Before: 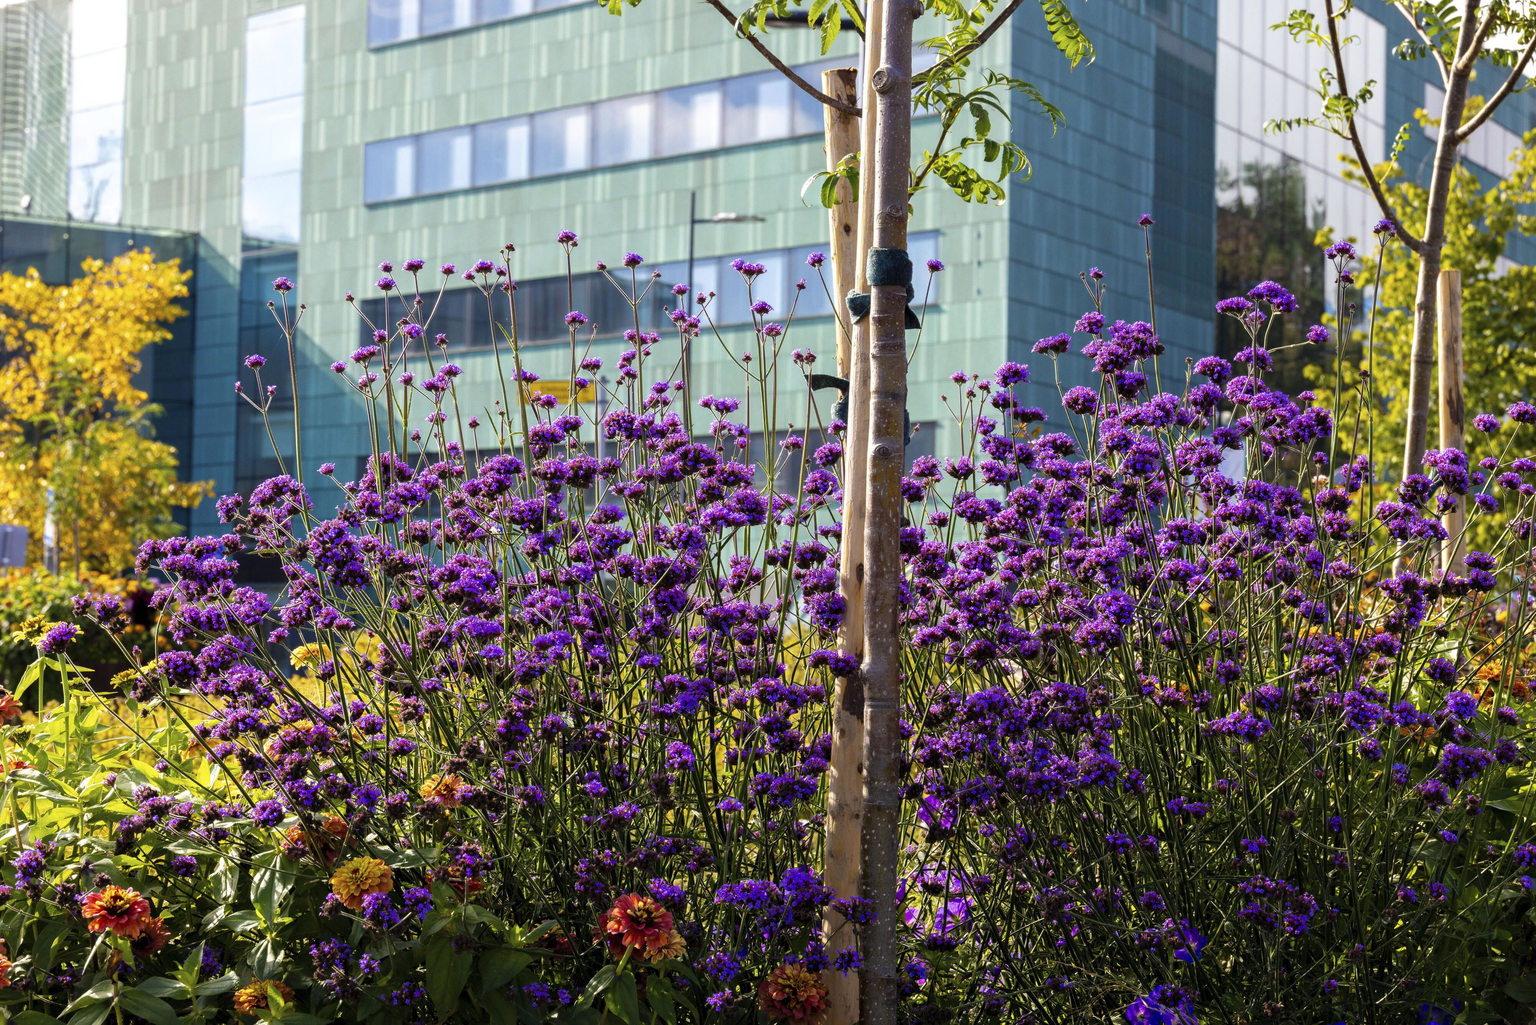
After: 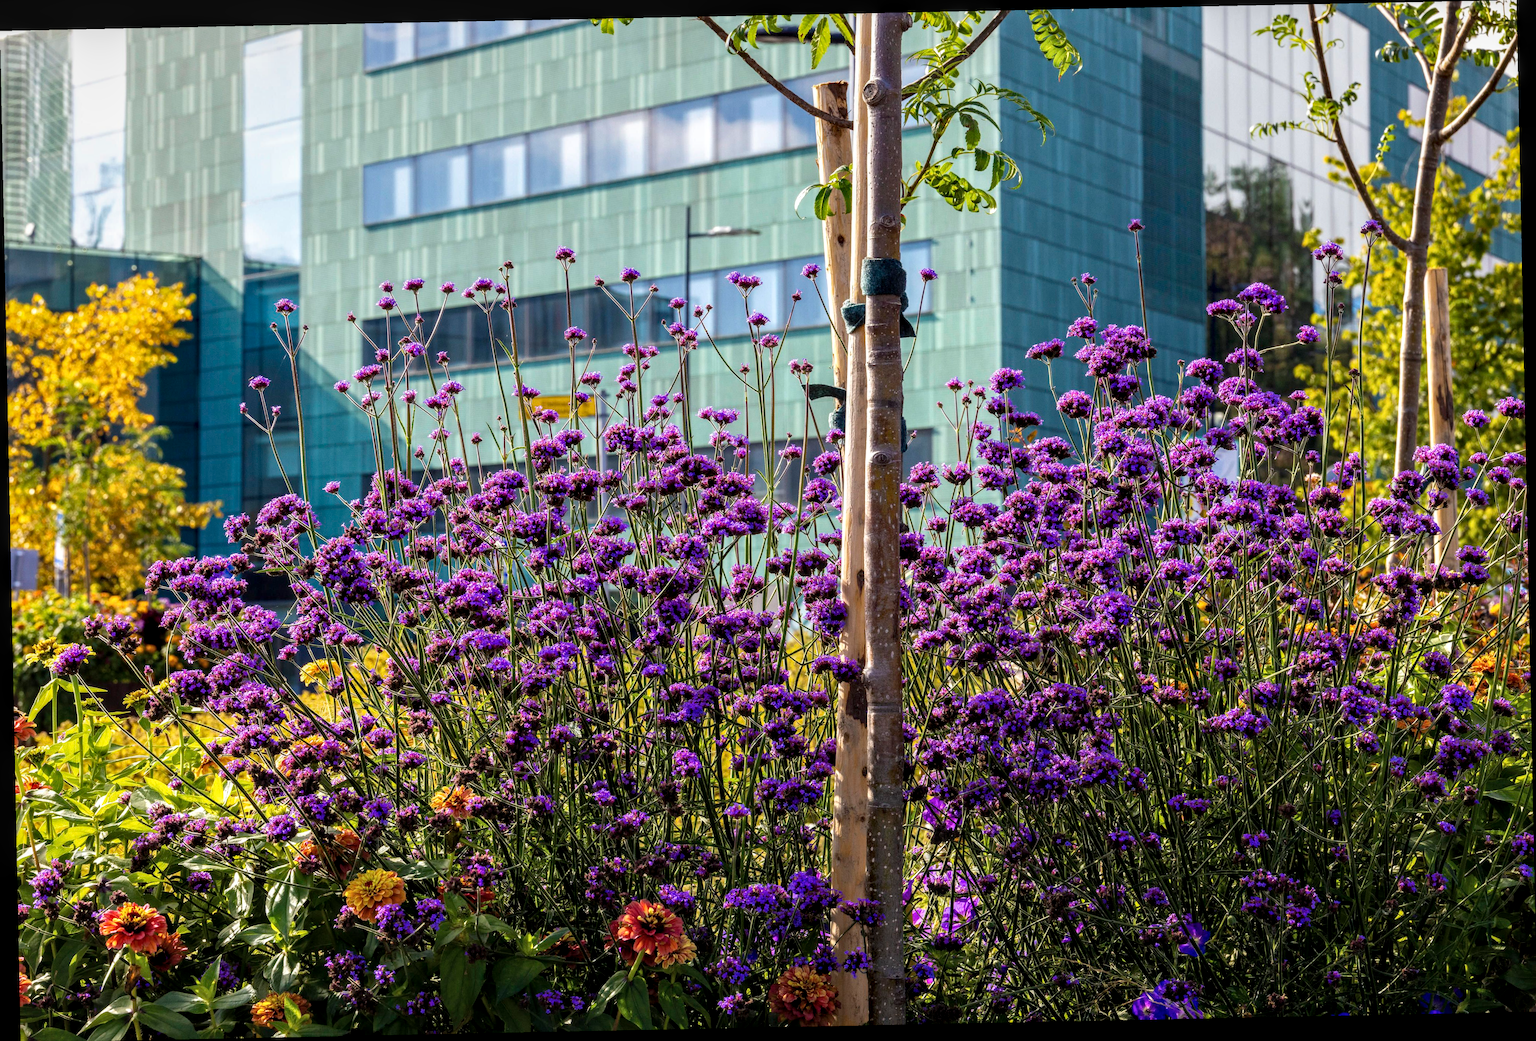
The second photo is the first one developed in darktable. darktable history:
rotate and perspective: rotation -1.17°, automatic cropping off
local contrast: detail 130%
